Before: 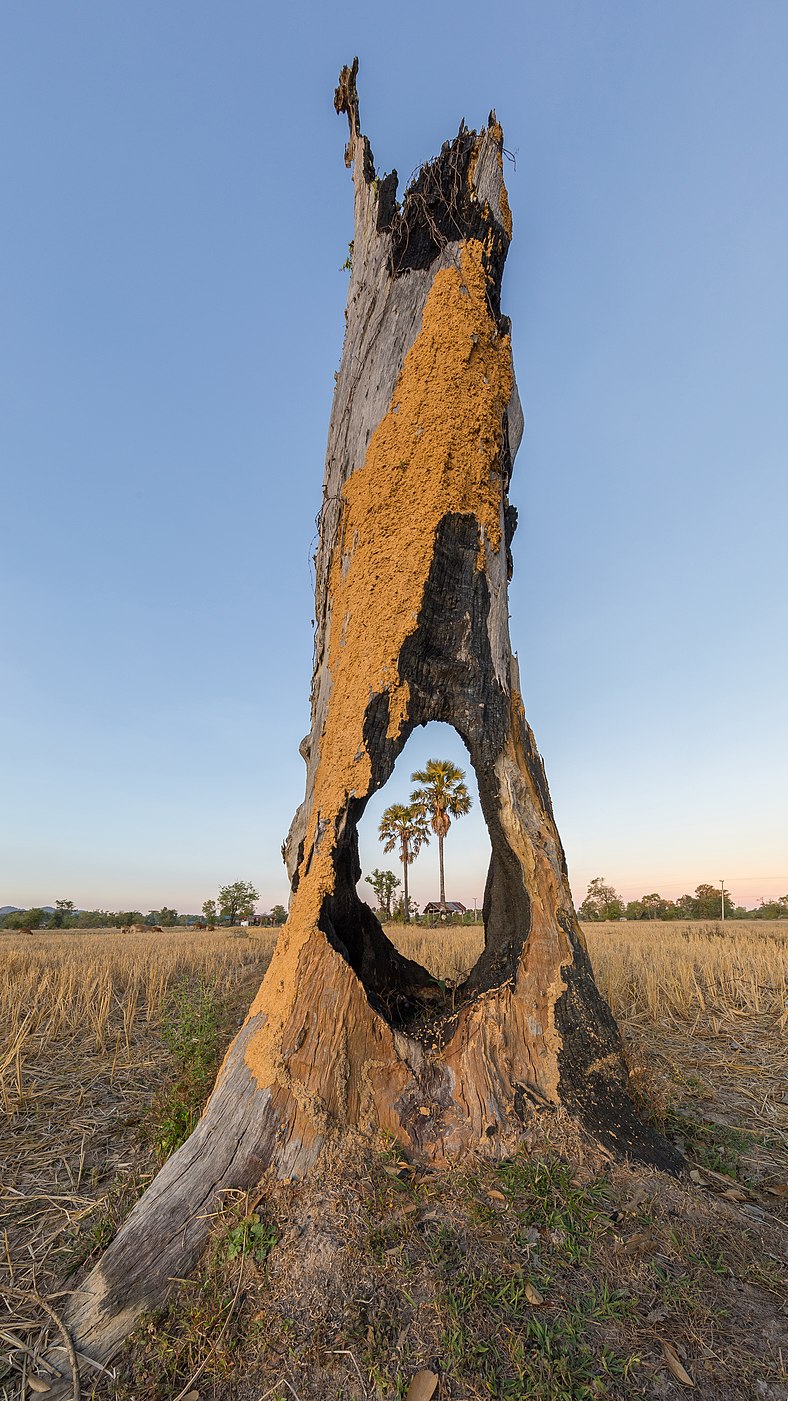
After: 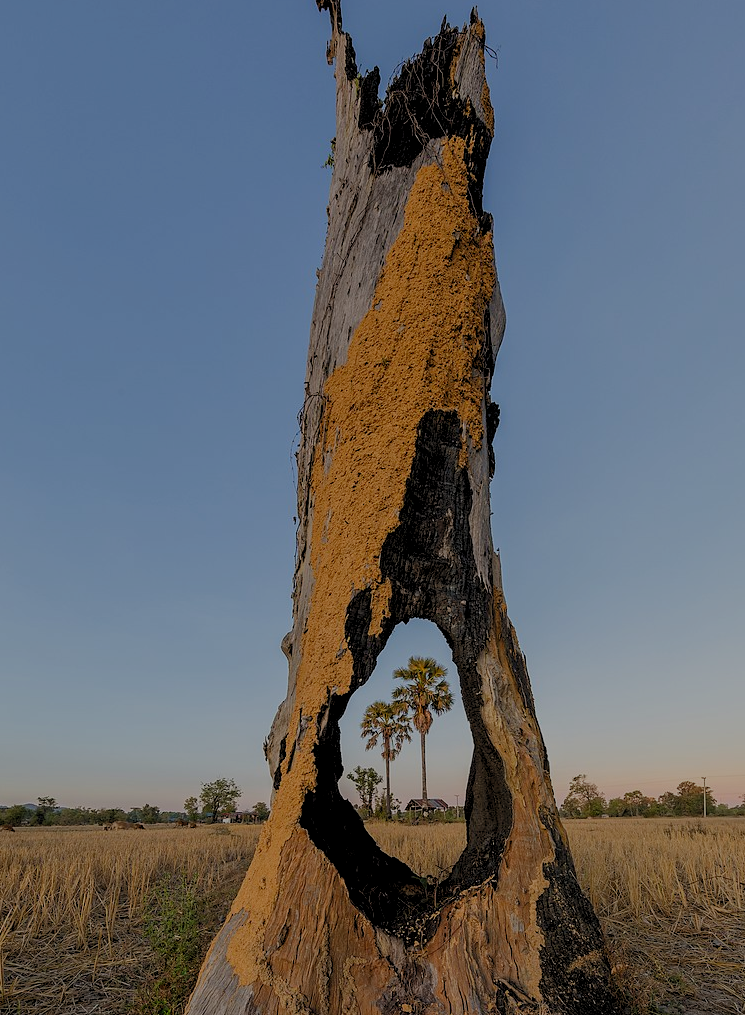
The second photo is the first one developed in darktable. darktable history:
crop: left 2.364%, top 7.367%, right 3.081%, bottom 20.18%
levels: black 0.075%, gray 50.83%, levels [0.044, 0.416, 0.908]
exposure: exposure -2.014 EV, compensate exposure bias true, compensate highlight preservation false
